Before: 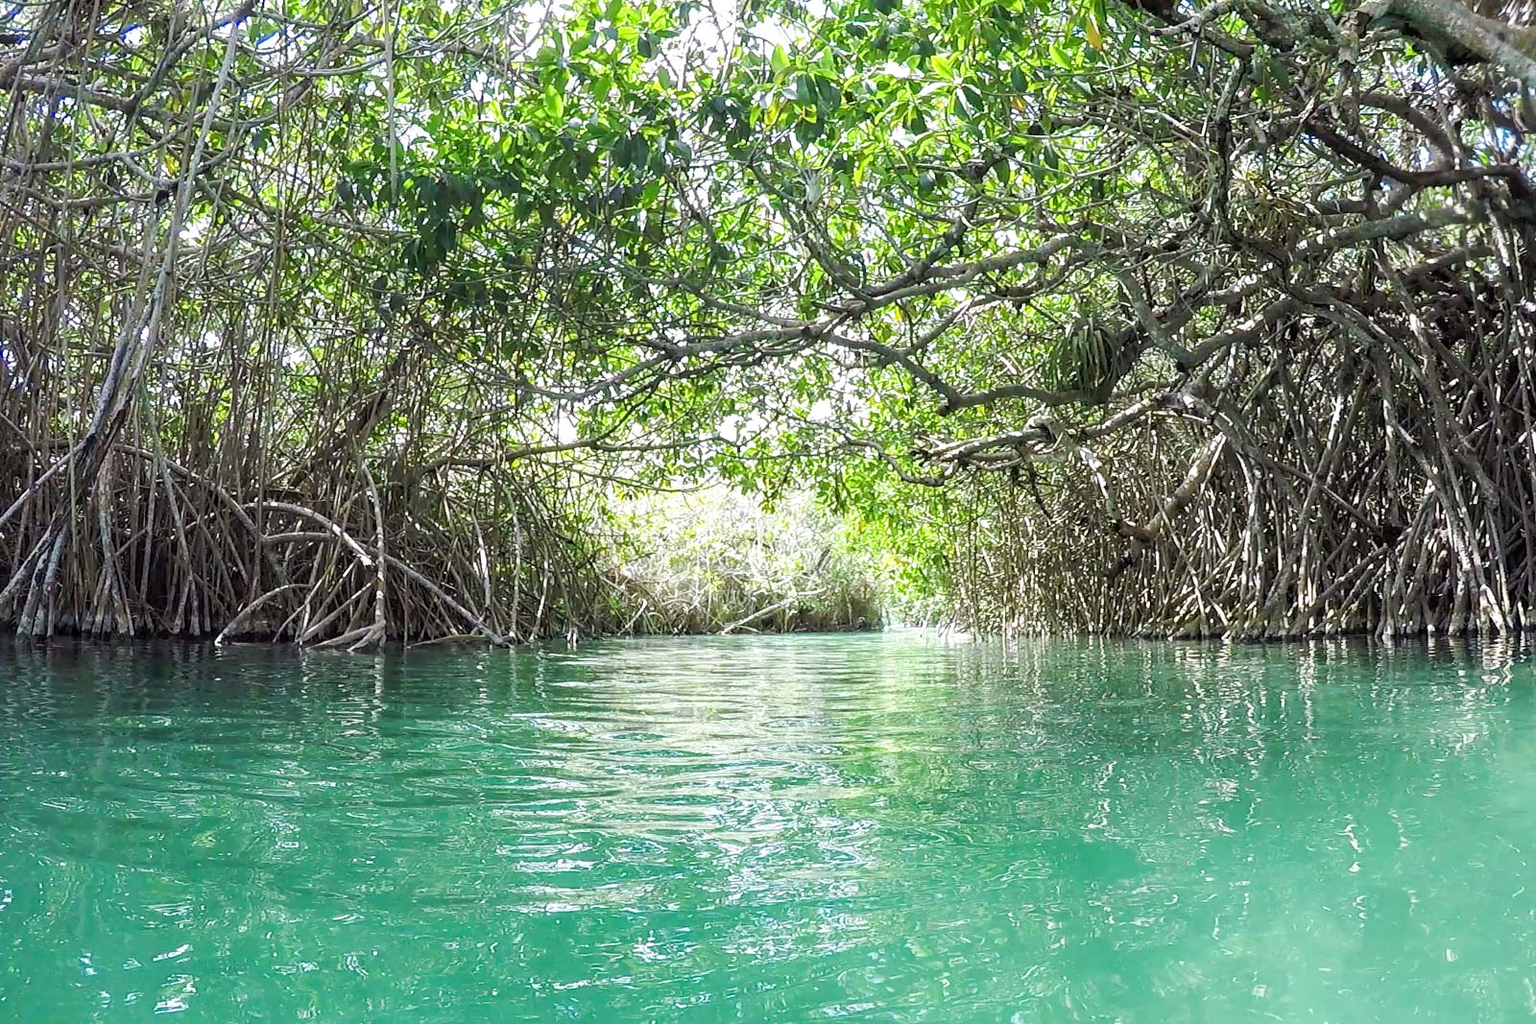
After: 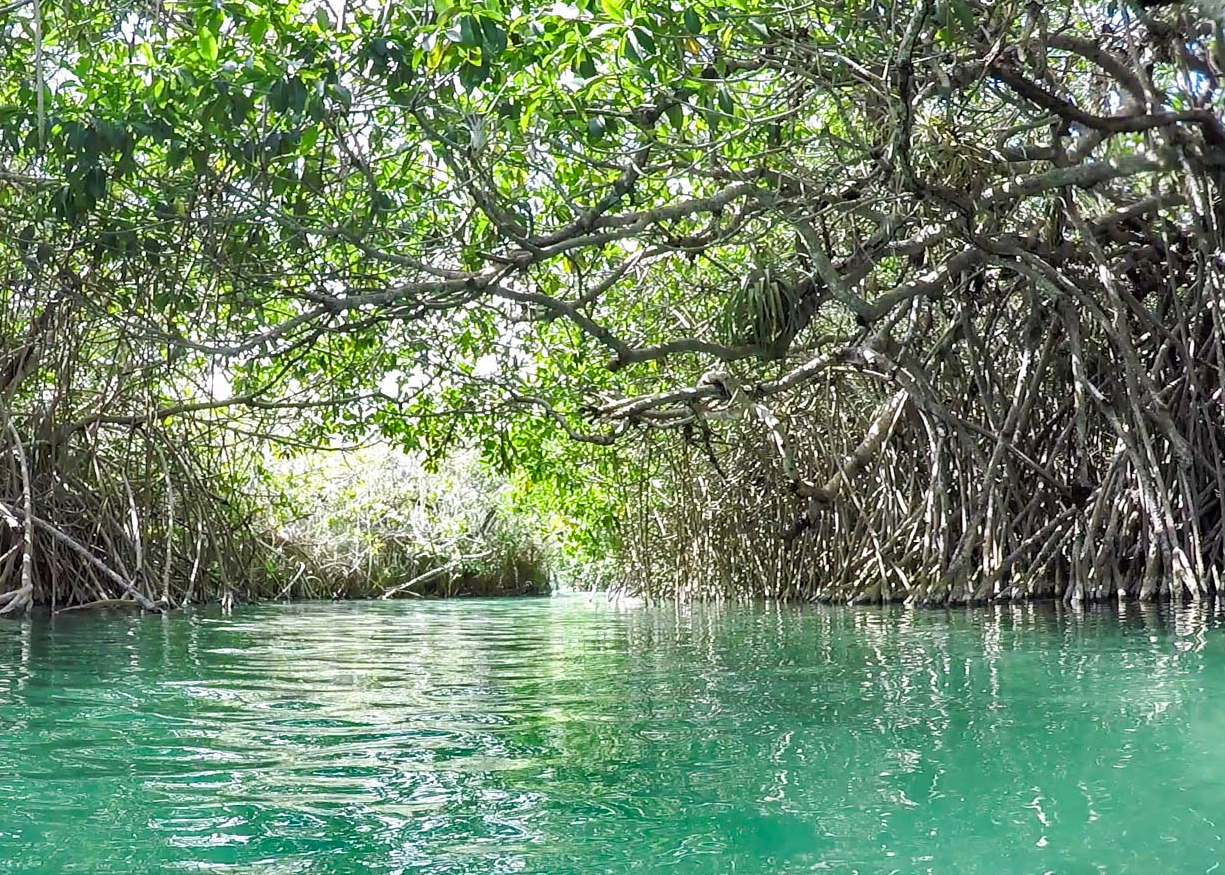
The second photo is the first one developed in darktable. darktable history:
crop: left 23.095%, top 5.827%, bottom 11.854%
shadows and highlights: radius 108.52, shadows 44.07, highlights -67.8, low approximation 0.01, soften with gaussian
